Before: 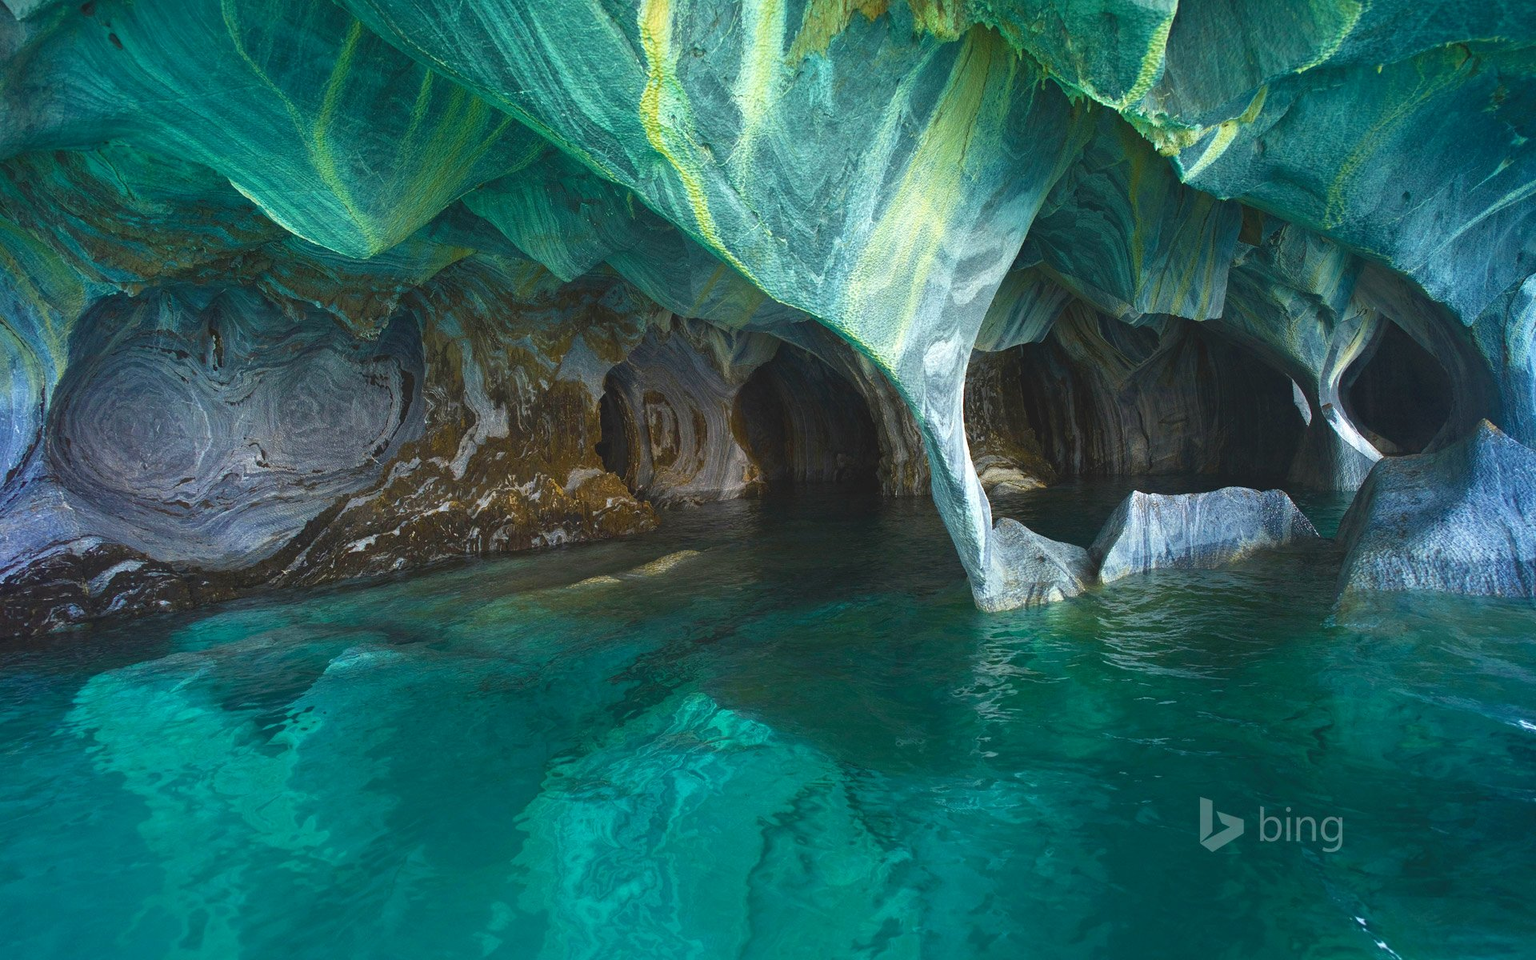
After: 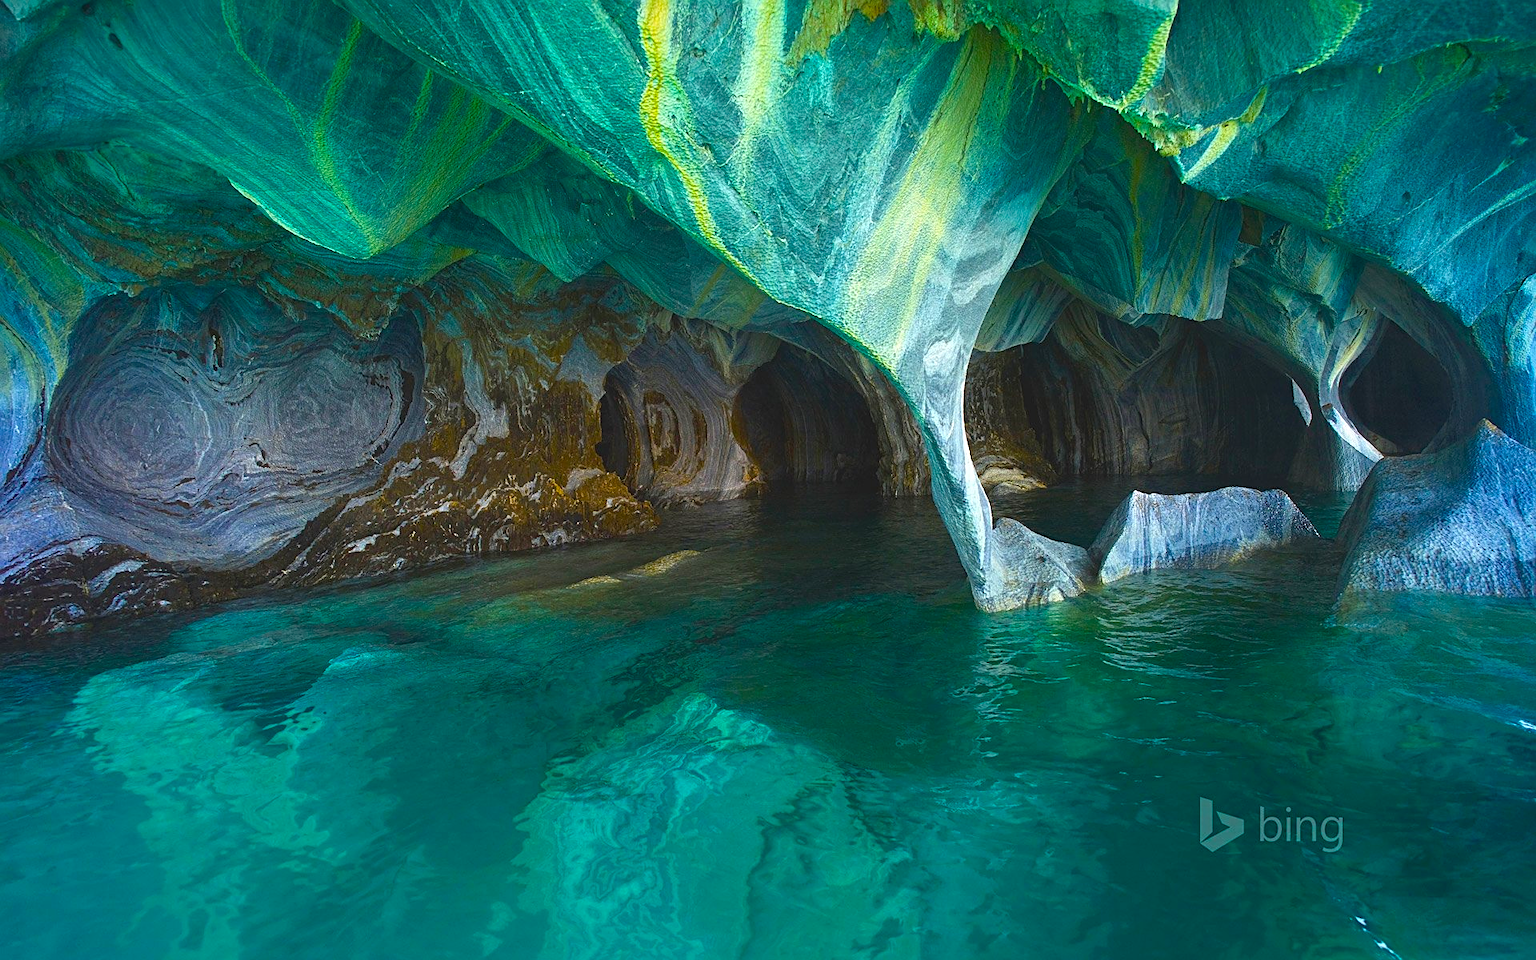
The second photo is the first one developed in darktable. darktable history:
sharpen: on, module defaults
color balance rgb: perceptual saturation grading › global saturation 30%, global vibrance 20%
